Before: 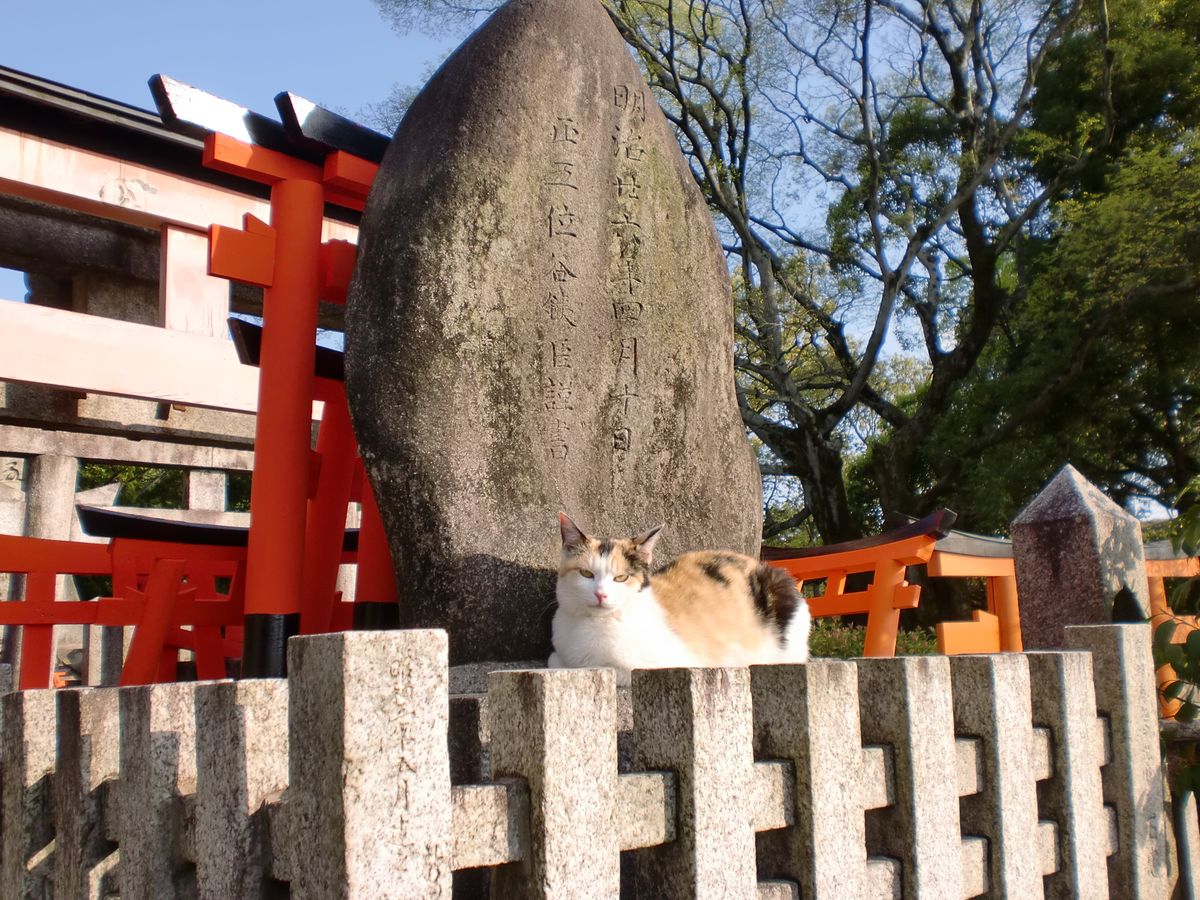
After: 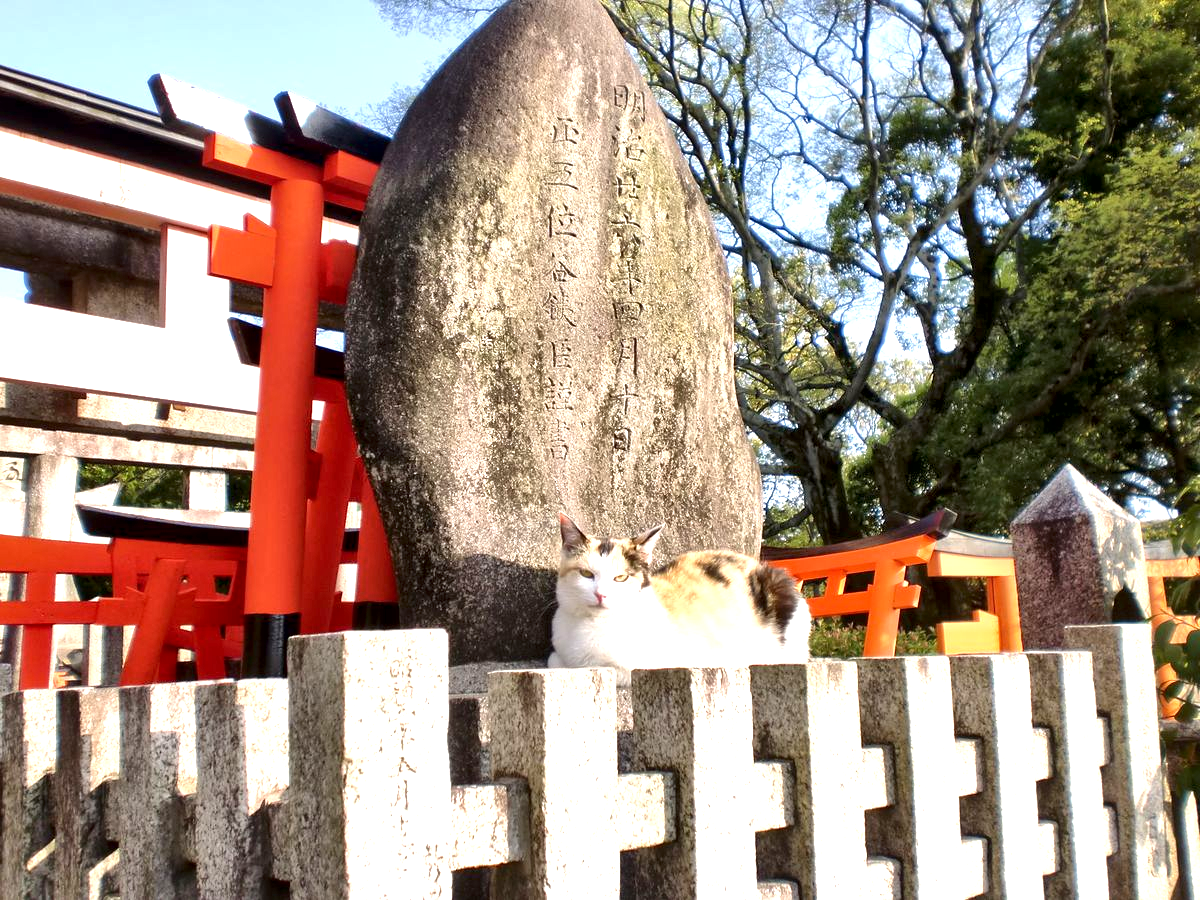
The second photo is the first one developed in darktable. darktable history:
local contrast: mode bilateral grid, contrast 20, coarseness 50, detail 179%, midtone range 0.2
exposure: black level correction 0.001, exposure 1.047 EV, compensate highlight preservation false
